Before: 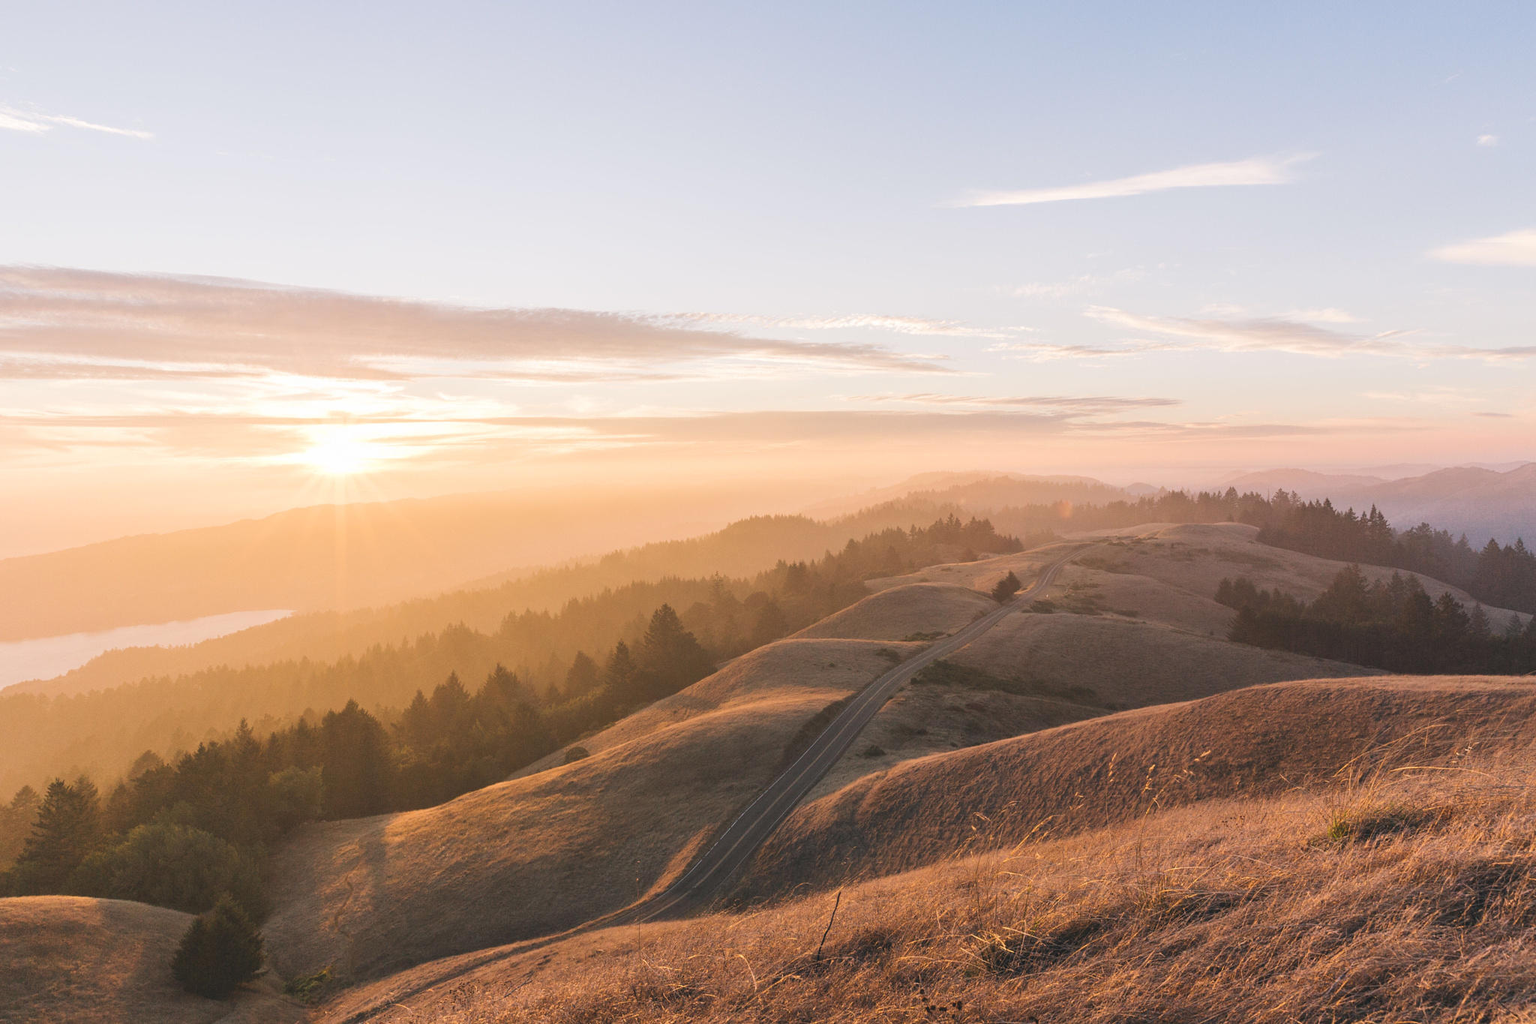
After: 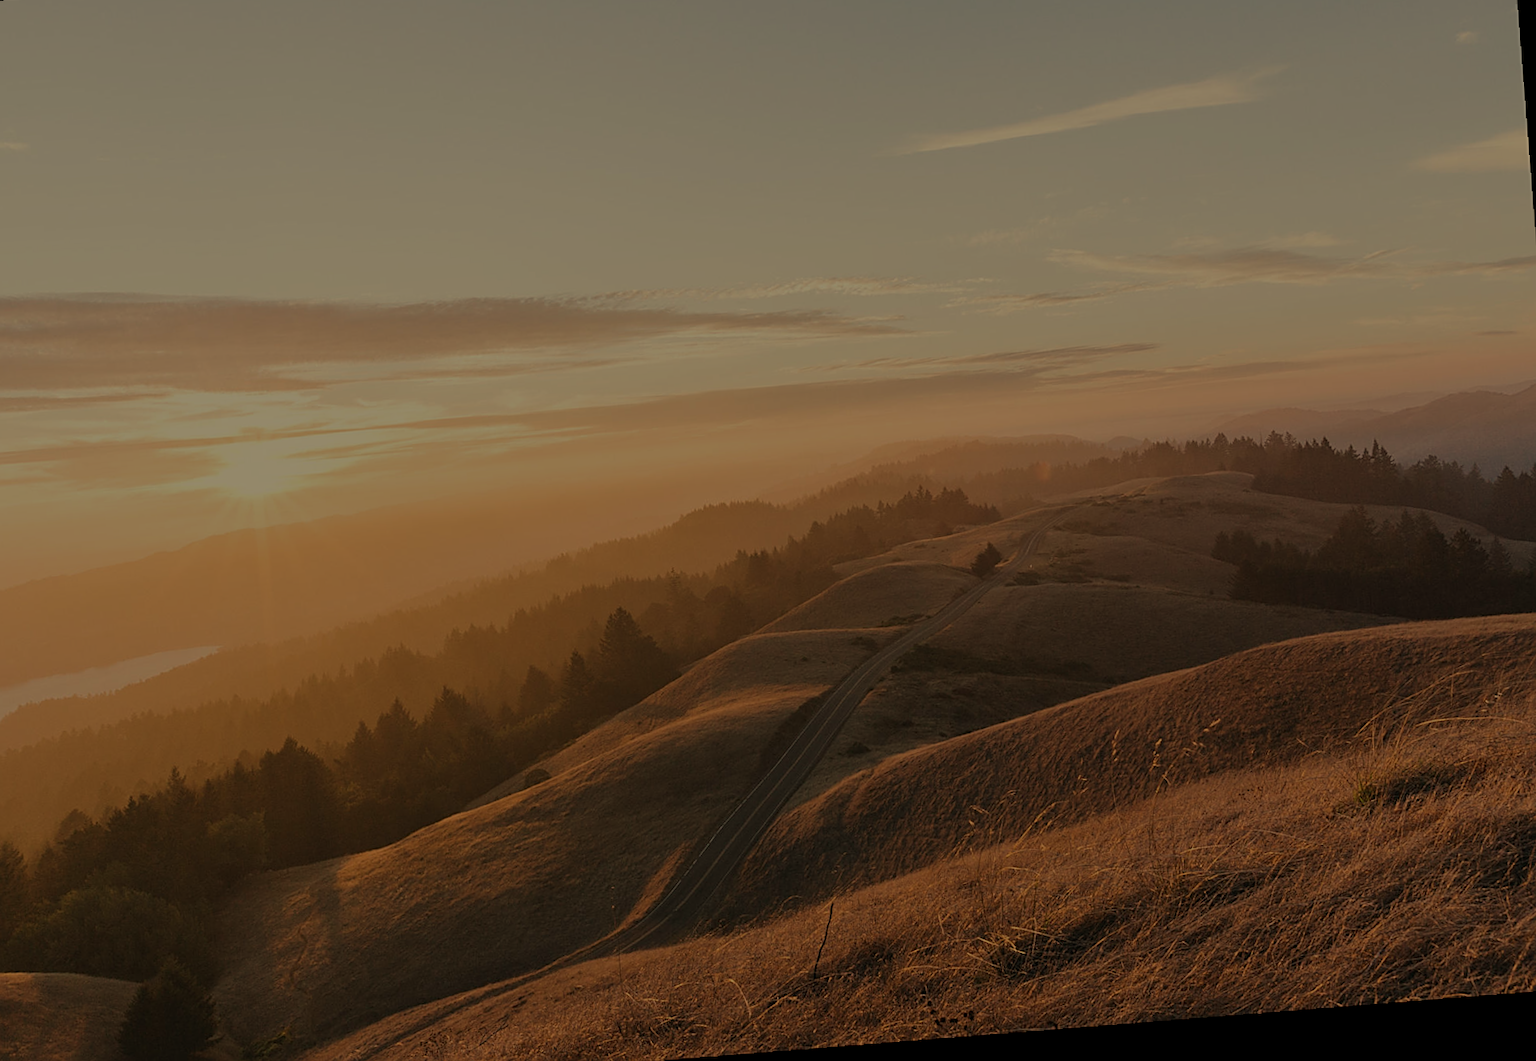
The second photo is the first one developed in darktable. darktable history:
crop and rotate: angle 1.96°, left 5.673%, top 5.673%
sharpen: on, module defaults
exposure: exposure -2.002 EV, compensate highlight preservation false
rotate and perspective: rotation -2.56°, automatic cropping off
white balance: red 1.08, blue 0.791
